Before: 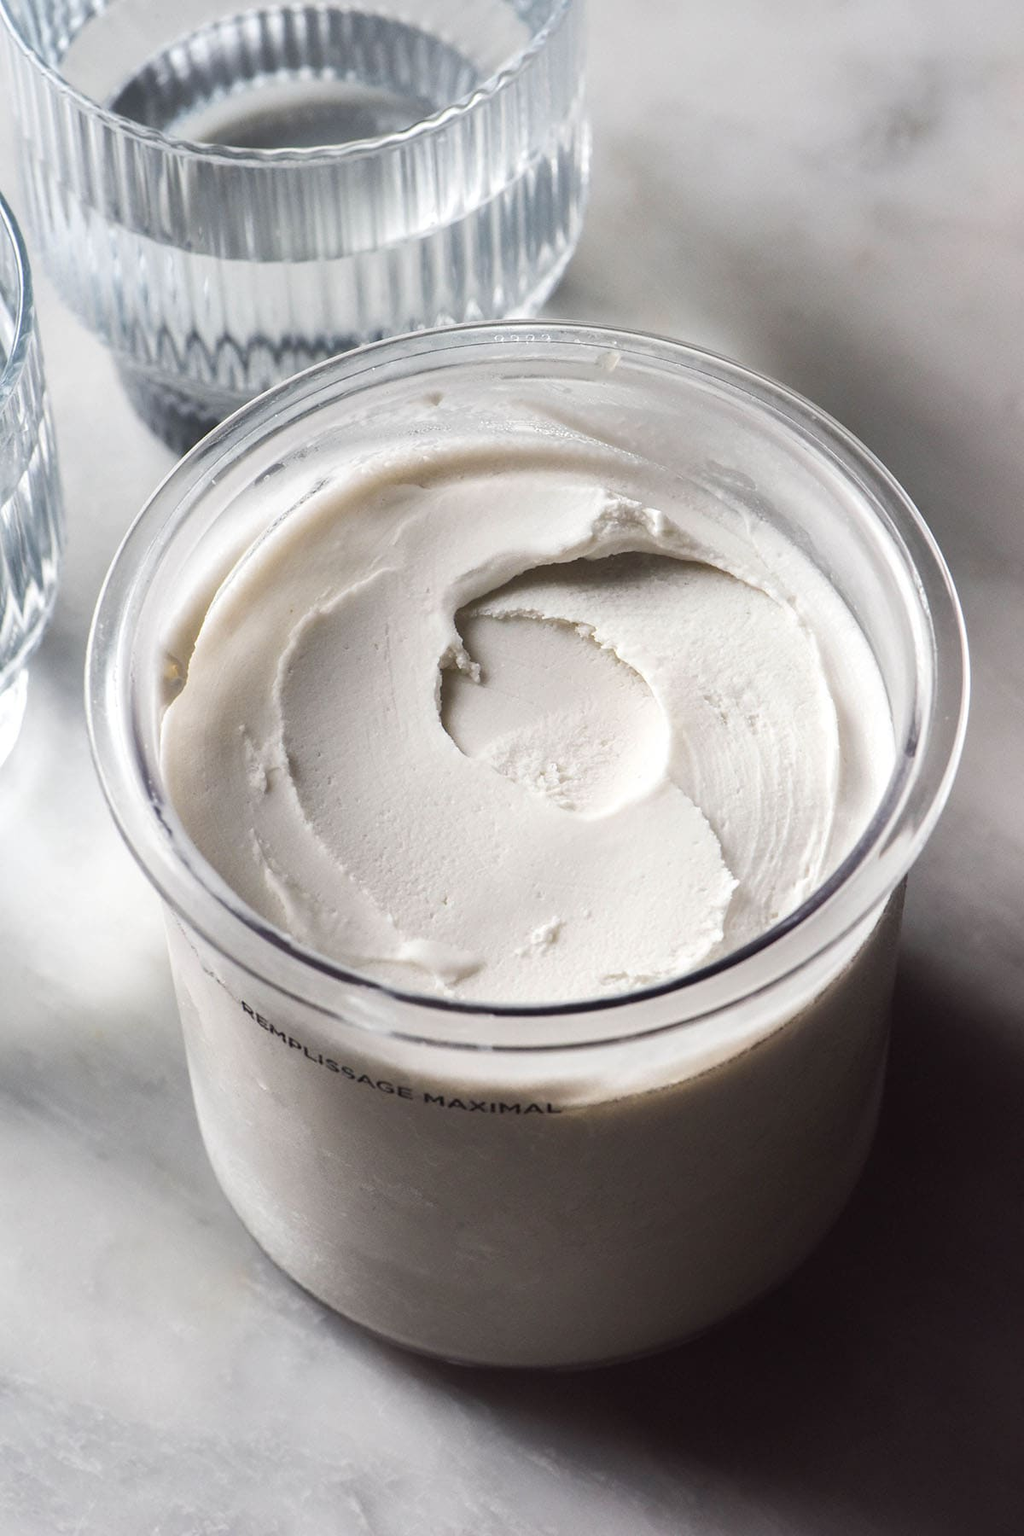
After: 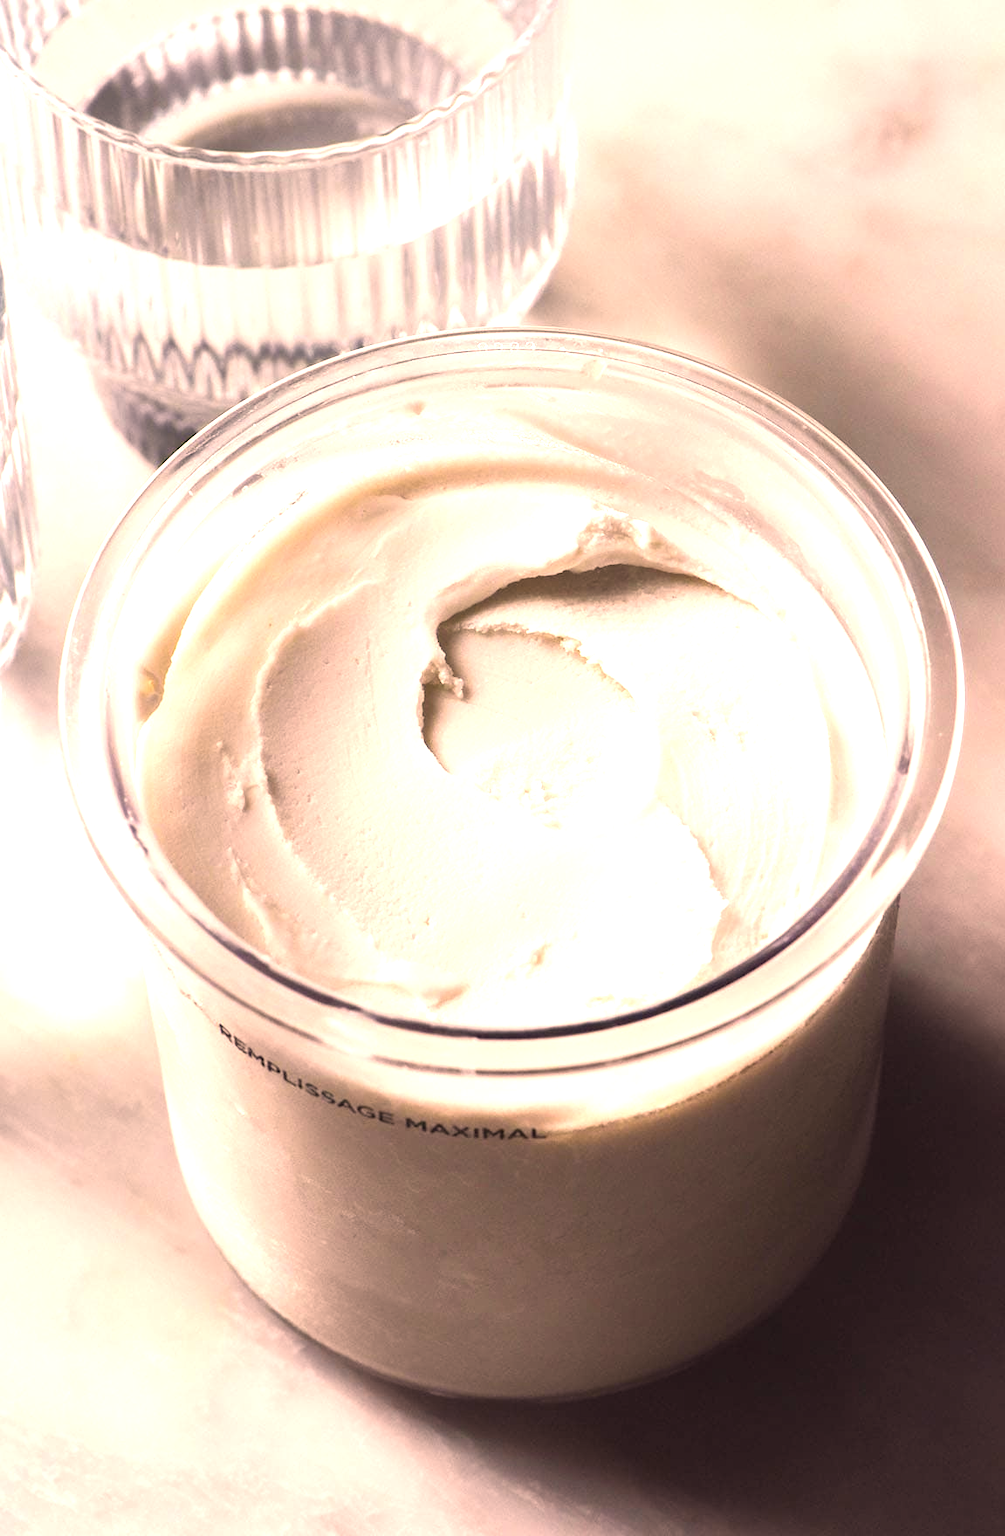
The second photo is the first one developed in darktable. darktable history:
exposure: exposure 0.991 EV, compensate highlight preservation false
crop and rotate: left 2.671%, right 1.323%, bottom 2.193%
color correction: highlights a* 17.52, highlights b* 18.91
